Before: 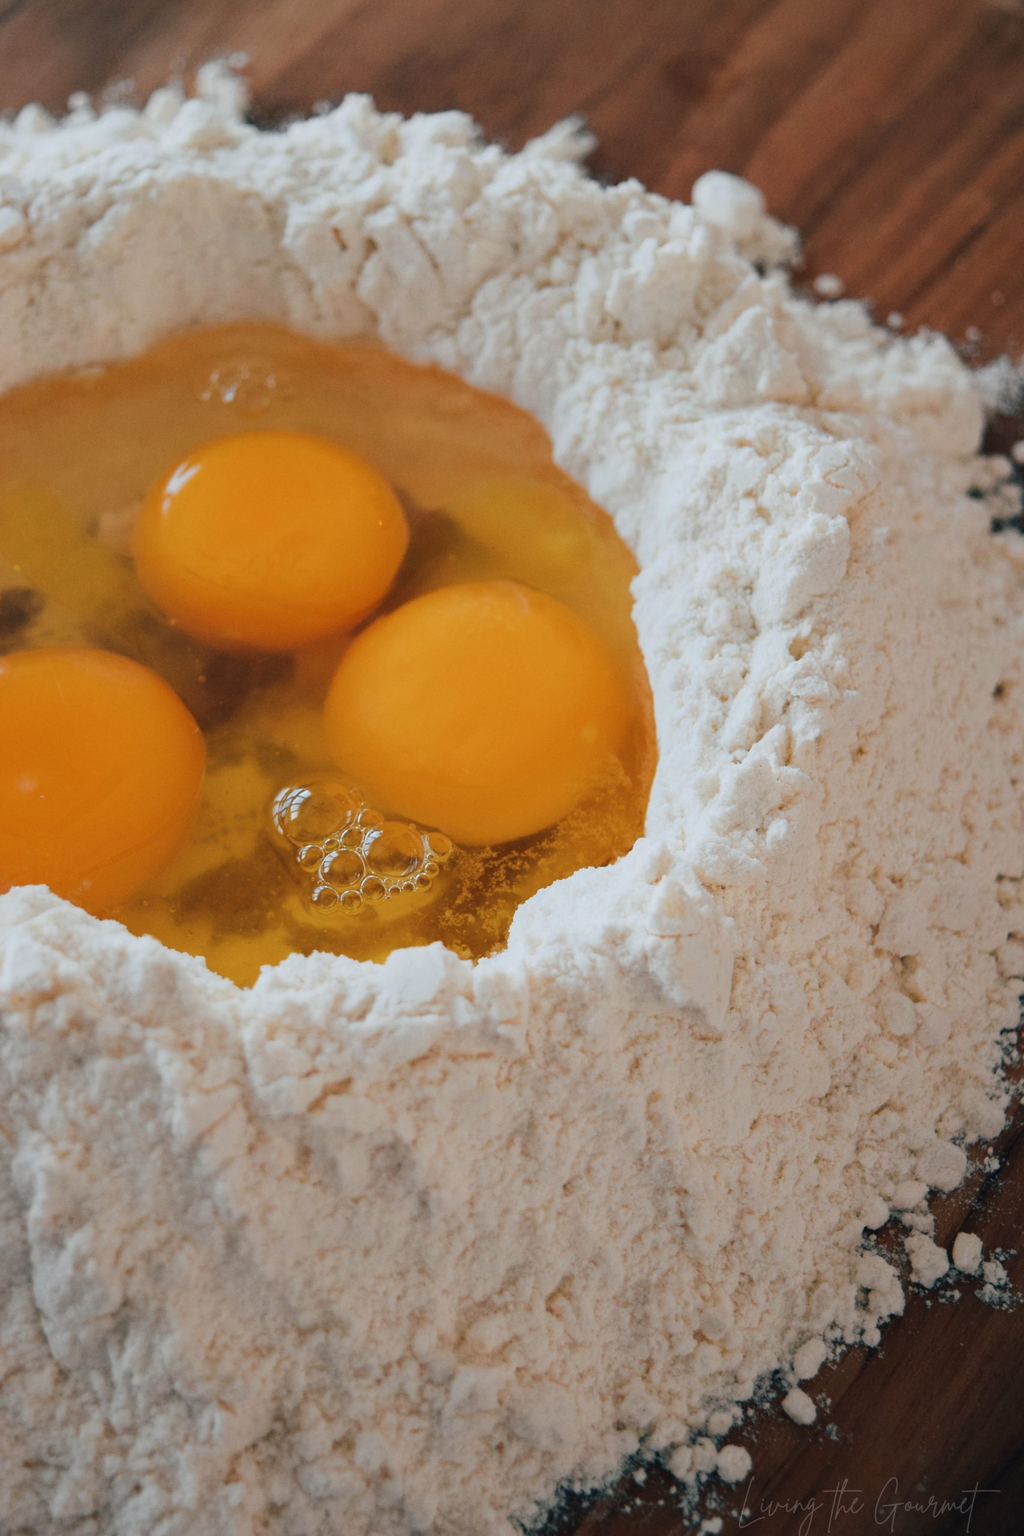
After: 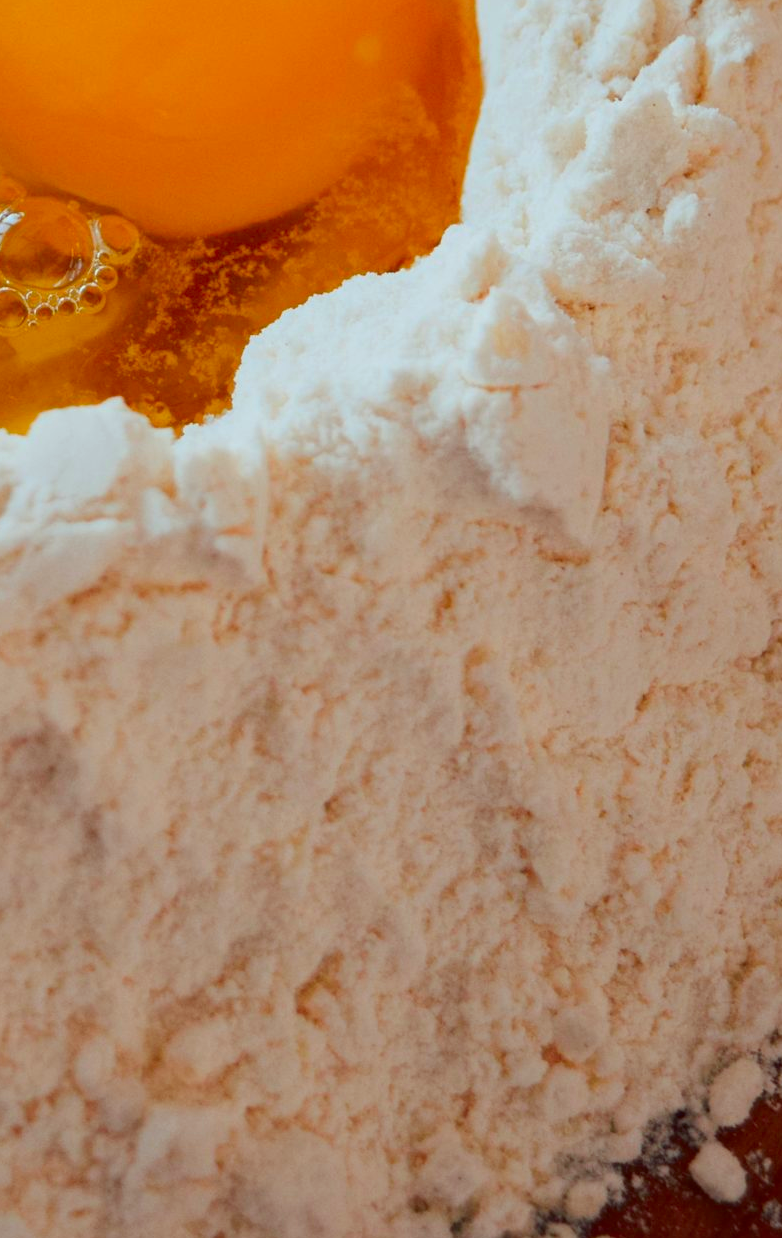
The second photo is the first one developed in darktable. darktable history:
crop: left 35.976%, top 45.819%, right 18.162%, bottom 5.807%
color correction: highlights a* -7.23, highlights b* -0.161, shadows a* 20.08, shadows b* 11.73
contrast brightness saturation: brightness -0.02, saturation 0.35
